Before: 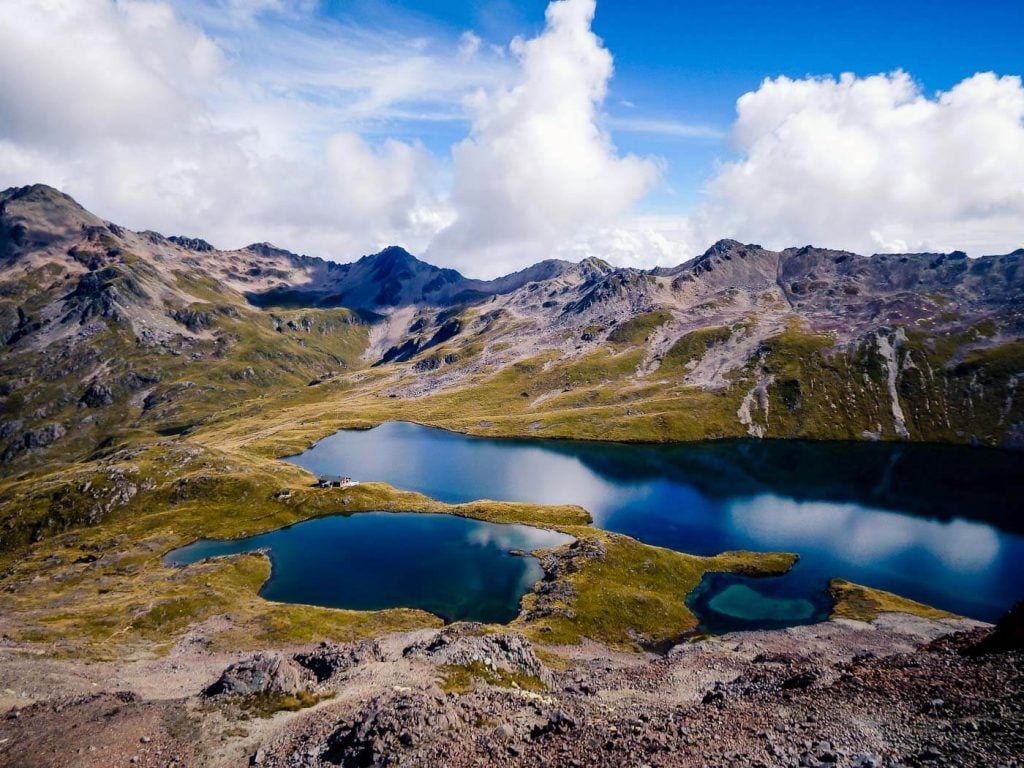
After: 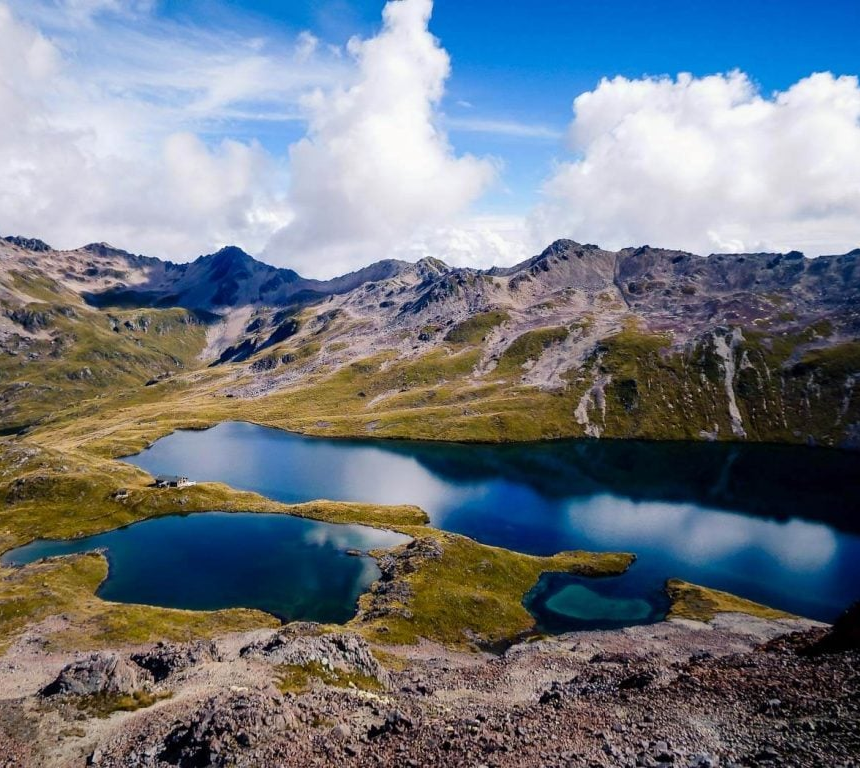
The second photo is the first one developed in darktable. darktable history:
crop: left 15.93%
